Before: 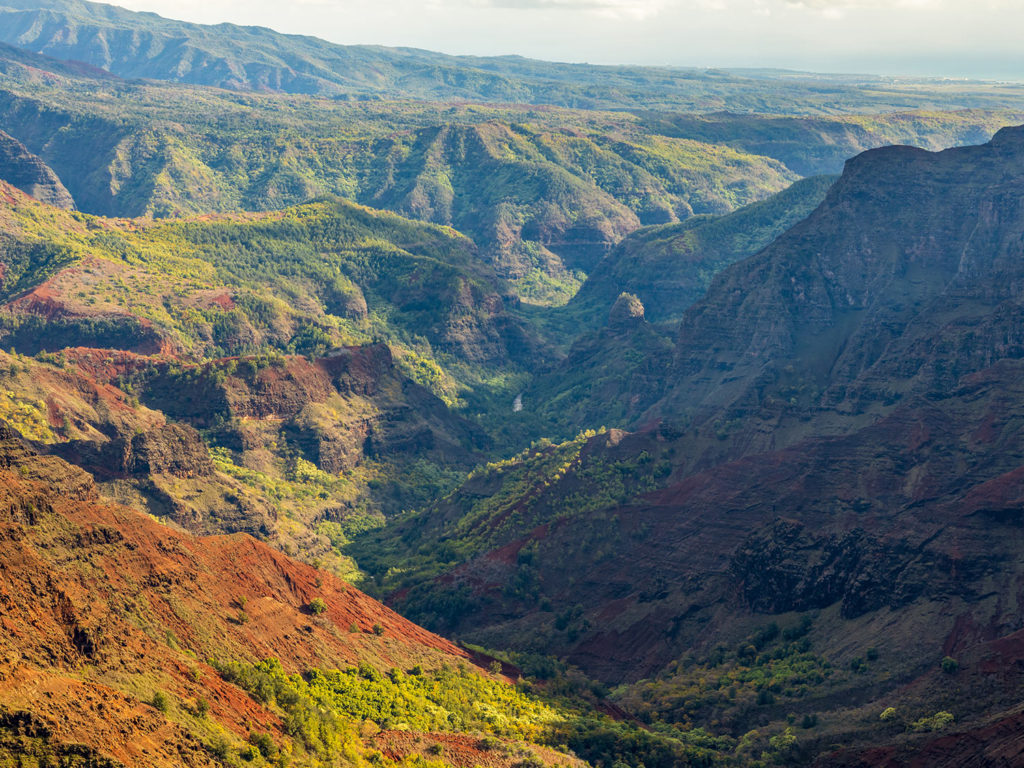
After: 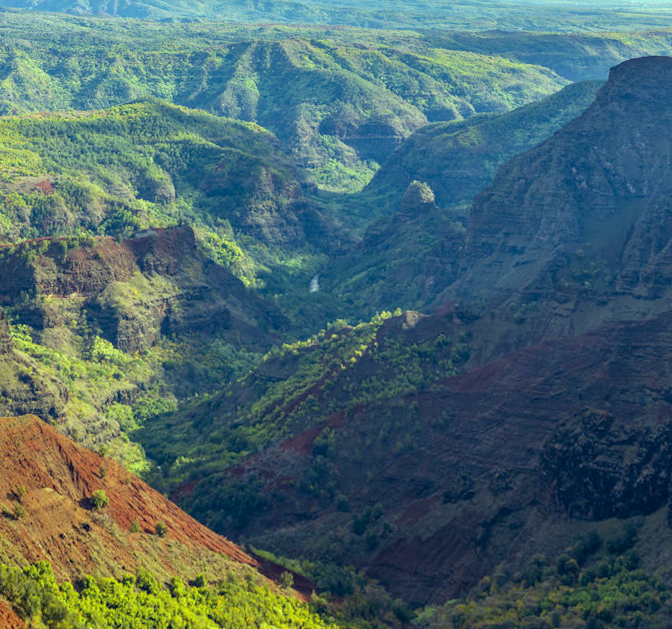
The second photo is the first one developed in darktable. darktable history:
rotate and perspective: rotation 0.72°, lens shift (vertical) -0.352, lens shift (horizontal) -0.051, crop left 0.152, crop right 0.859, crop top 0.019, crop bottom 0.964
crop: left 11.225%, top 5.381%, right 9.565%, bottom 10.314%
color balance: mode lift, gamma, gain (sRGB), lift [0.997, 0.979, 1.021, 1.011], gamma [1, 1.084, 0.916, 0.998], gain [1, 0.87, 1.13, 1.101], contrast 4.55%, contrast fulcrum 38.24%, output saturation 104.09%
